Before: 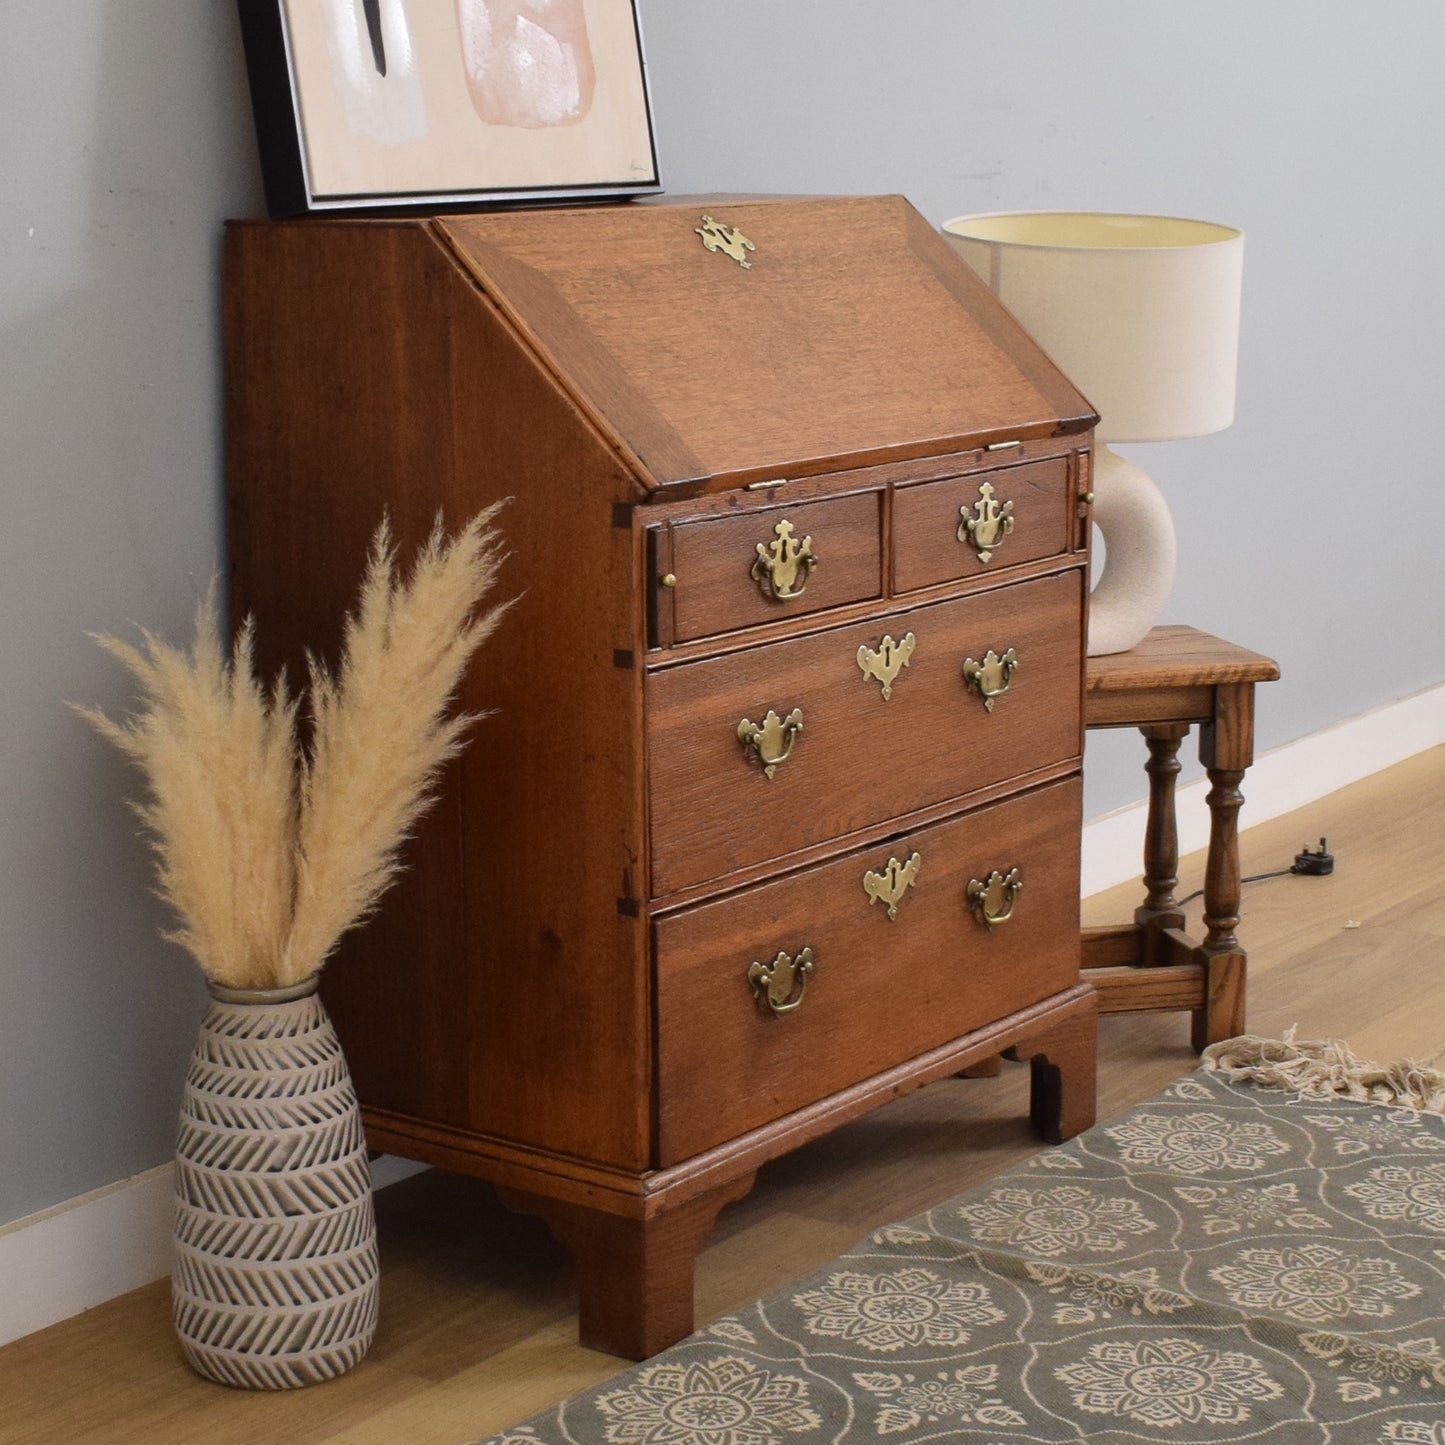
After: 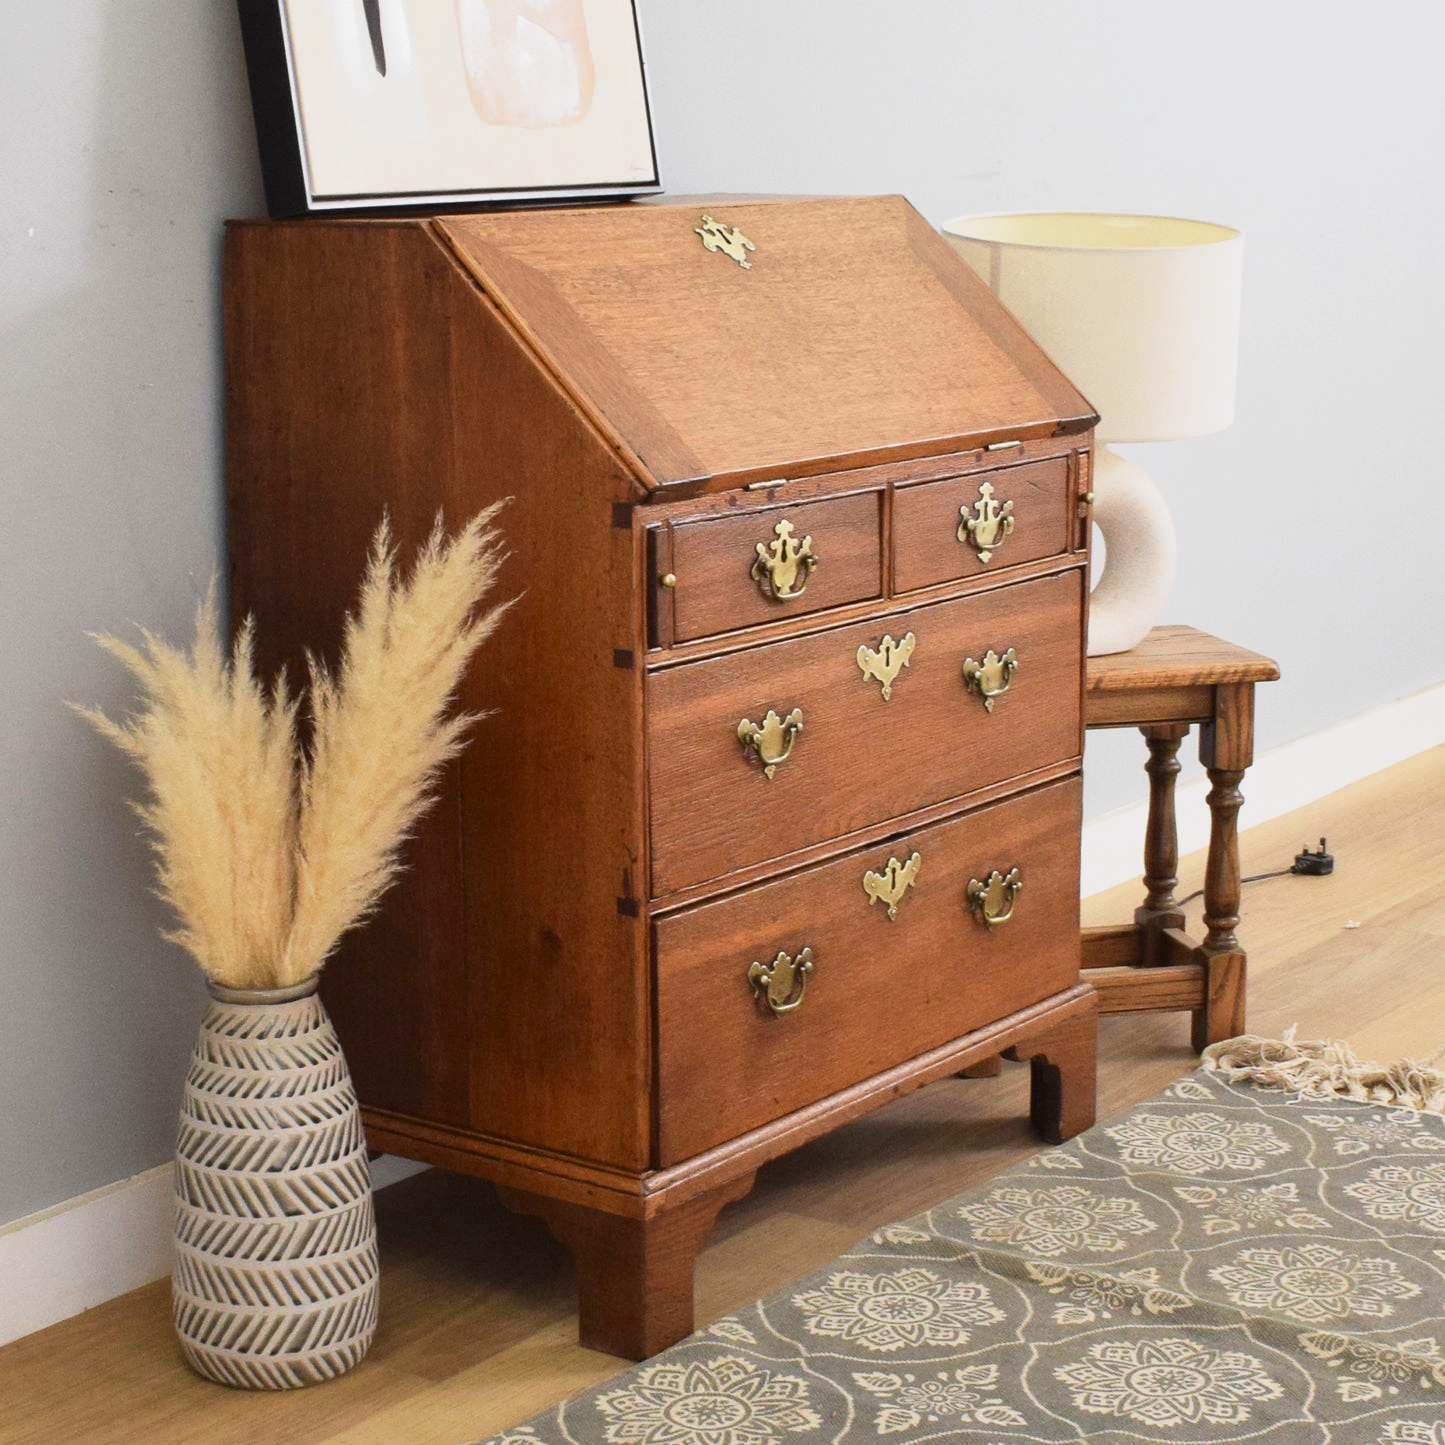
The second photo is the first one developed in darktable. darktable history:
exposure: exposure 0.207 EV, compensate highlight preservation false
base curve: curves: ch0 [(0, 0) (0.088, 0.125) (0.176, 0.251) (0.354, 0.501) (0.613, 0.749) (1, 0.877)], preserve colors none
